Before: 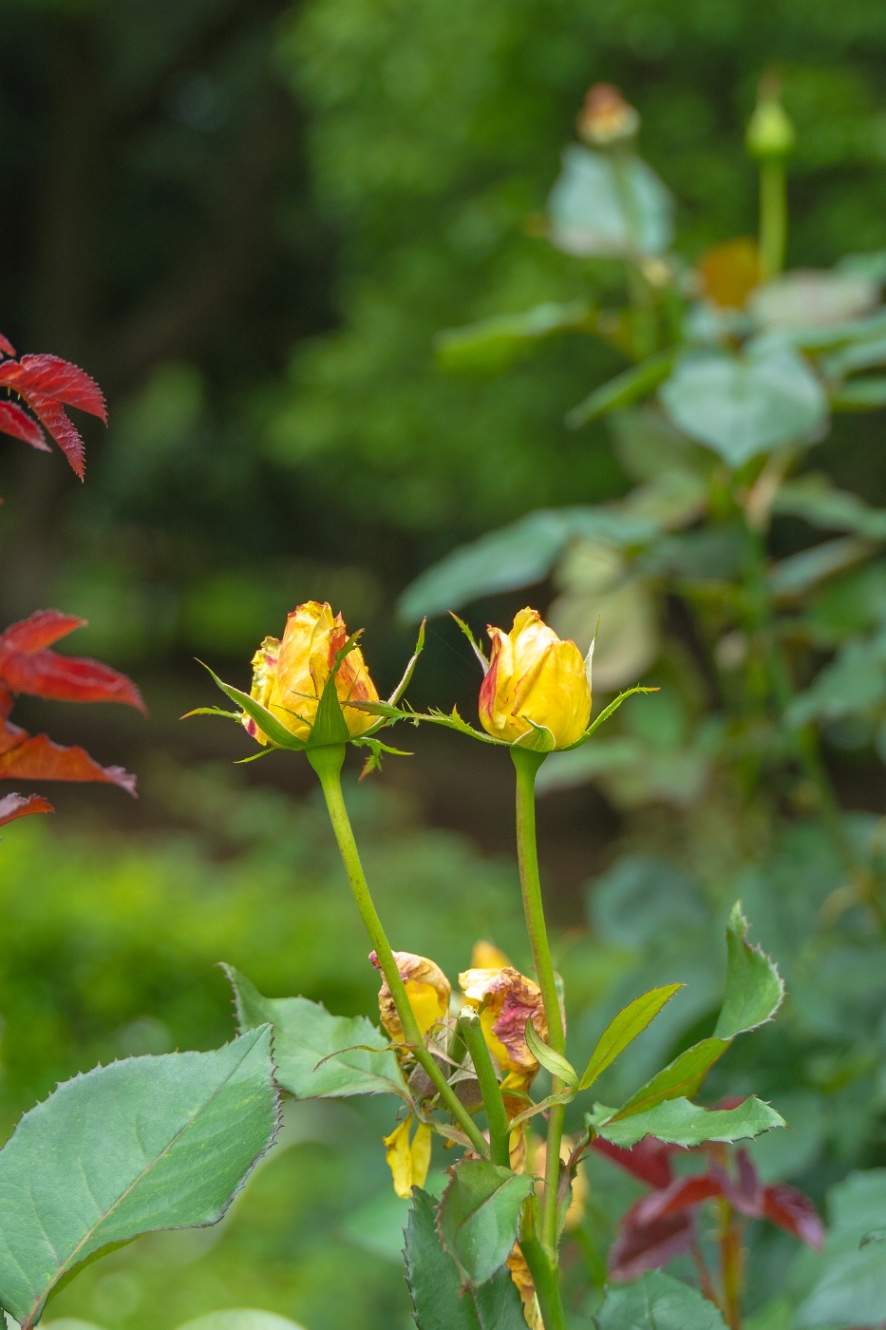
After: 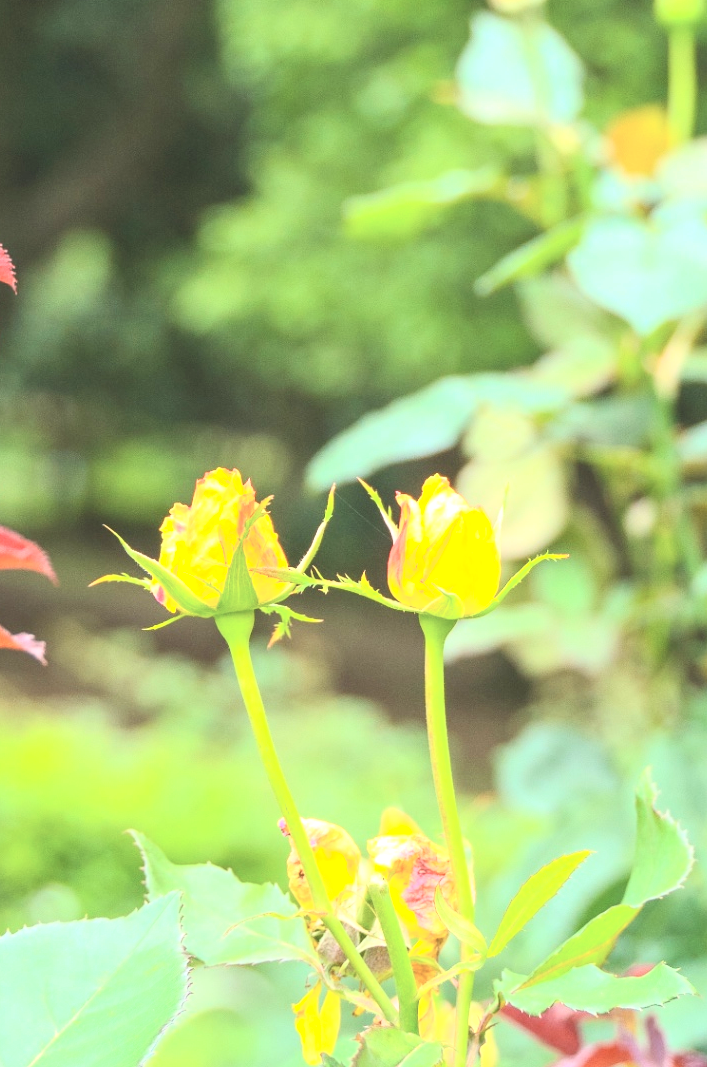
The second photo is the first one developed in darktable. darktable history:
crop and rotate: left 10.288%, top 10.073%, right 9.884%, bottom 9.687%
exposure: black level correction -0.002, exposure 1.112 EV, compensate highlight preservation false
contrast brightness saturation: contrast 0.391, brightness 0.528
